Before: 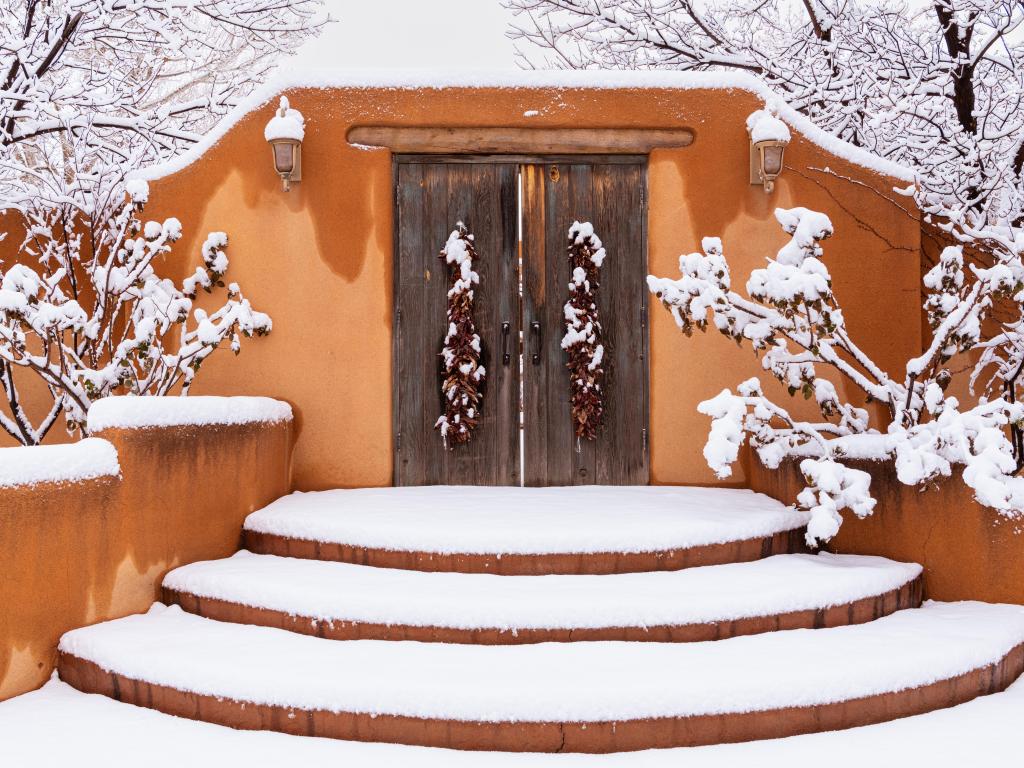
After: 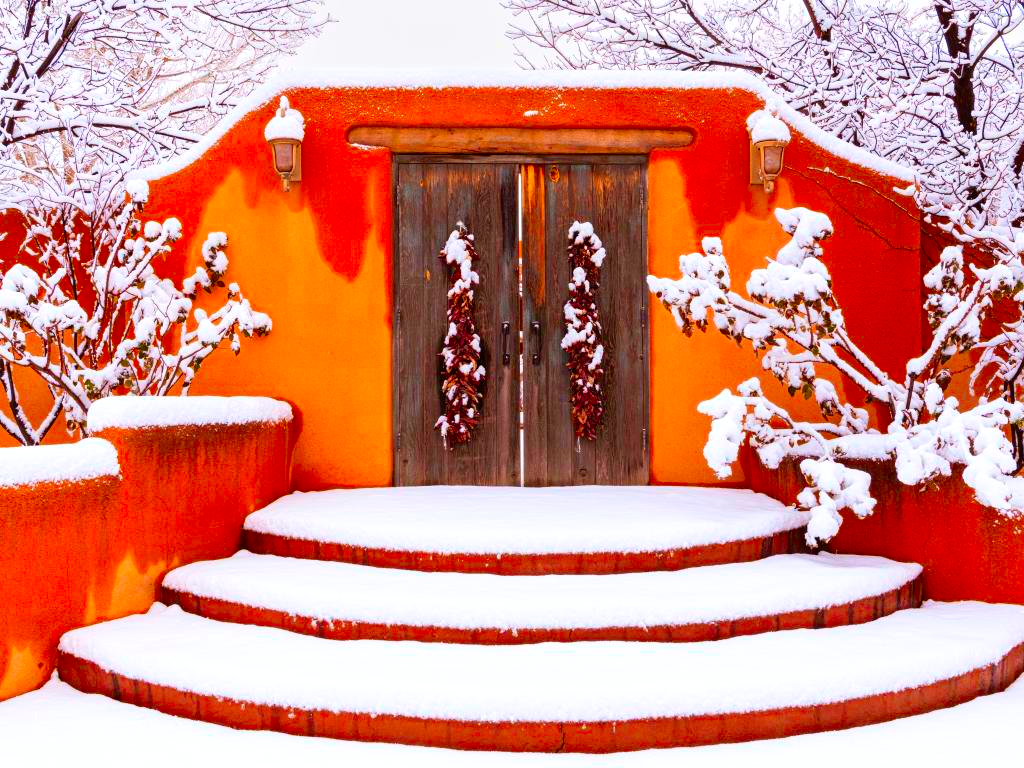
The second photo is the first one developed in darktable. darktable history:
color correction: highlights b* 0.041, saturation 2.17
levels: levels [0, 0.48, 0.961]
